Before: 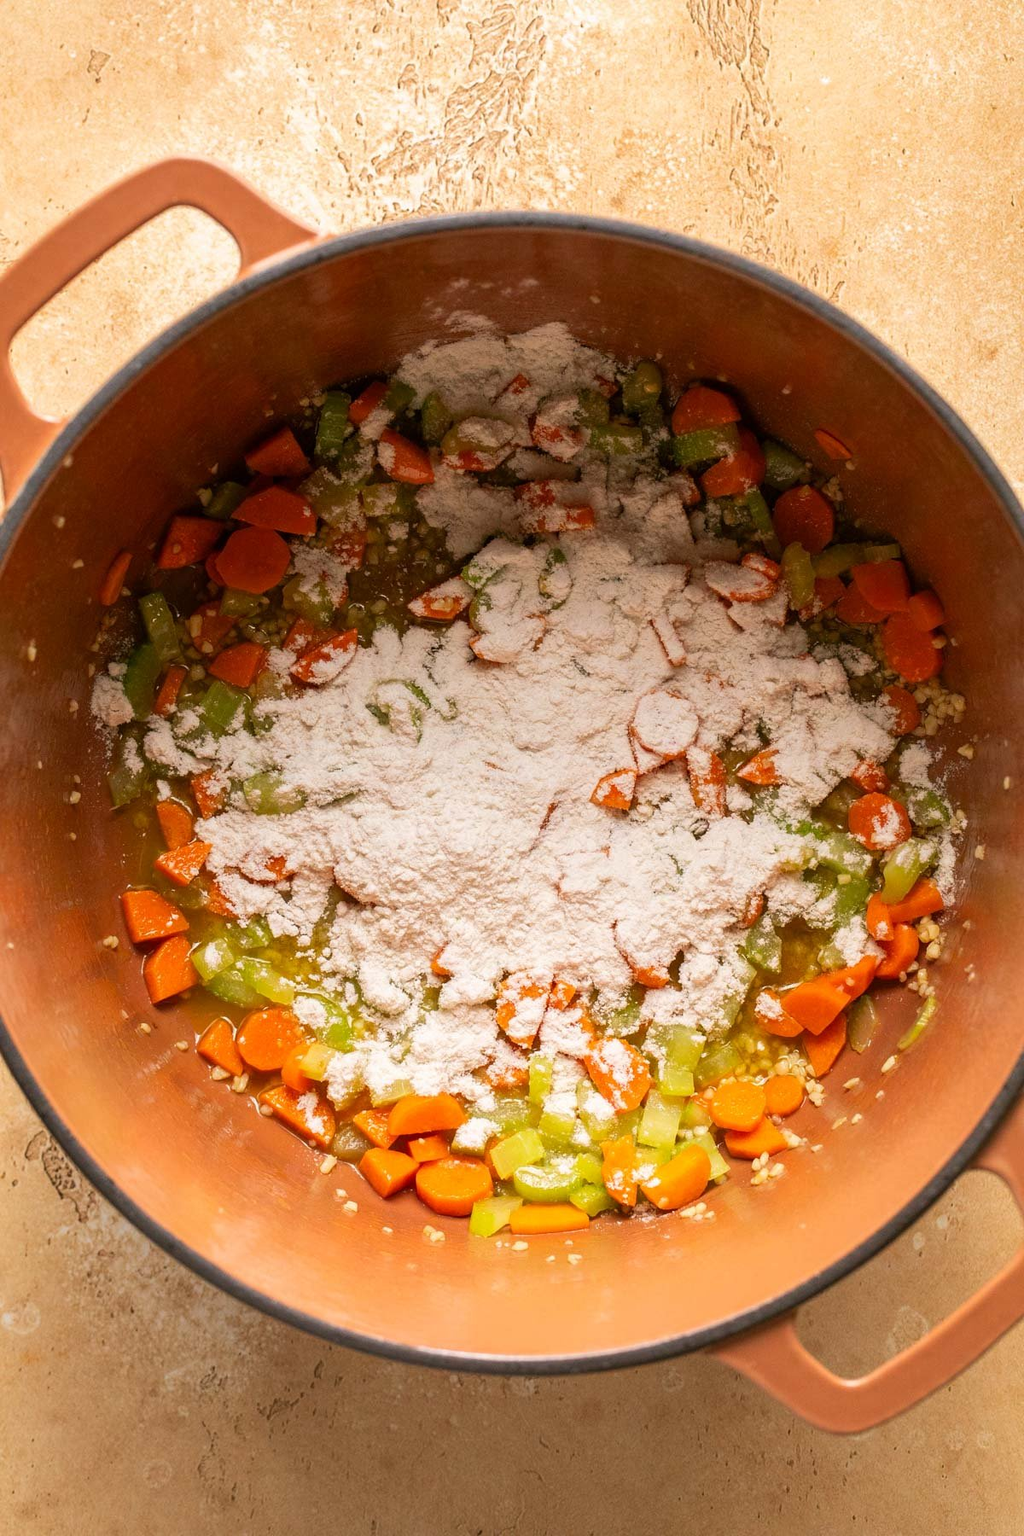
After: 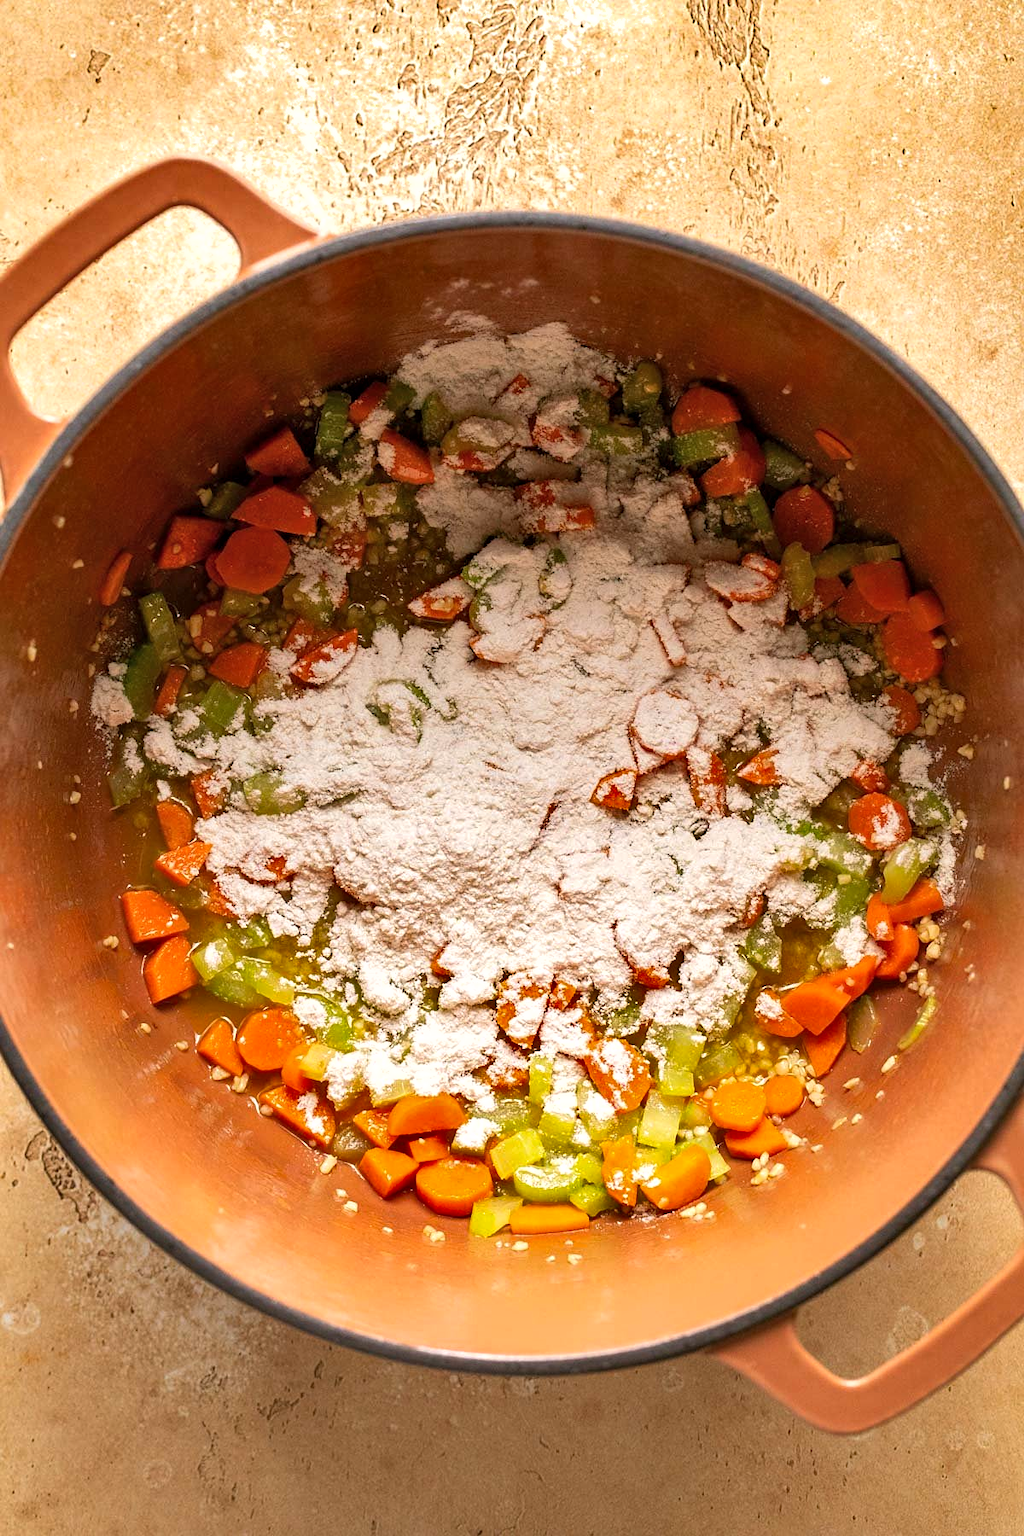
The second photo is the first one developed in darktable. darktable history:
contrast equalizer: octaves 7, y [[0.6 ×6], [0.55 ×6], [0 ×6], [0 ×6], [0 ×6]], mix 0.149
sharpen: amount 0.209
shadows and highlights: shadows 53.19, soften with gaussian
exposure: exposure 0.187 EV, compensate highlight preservation false
